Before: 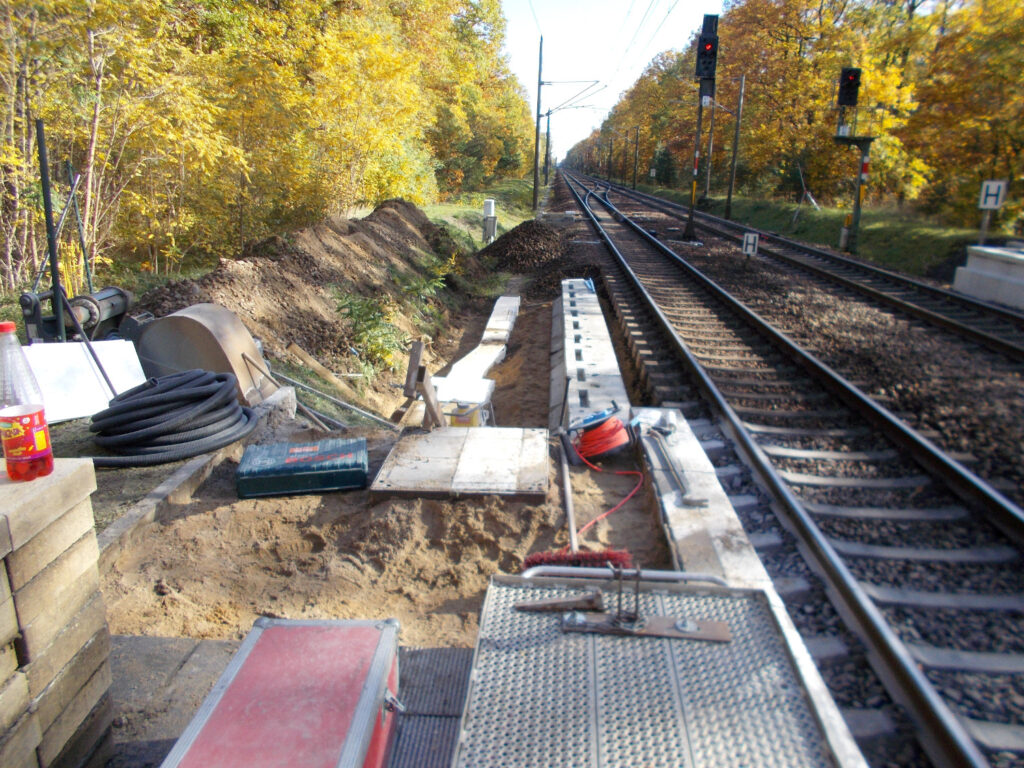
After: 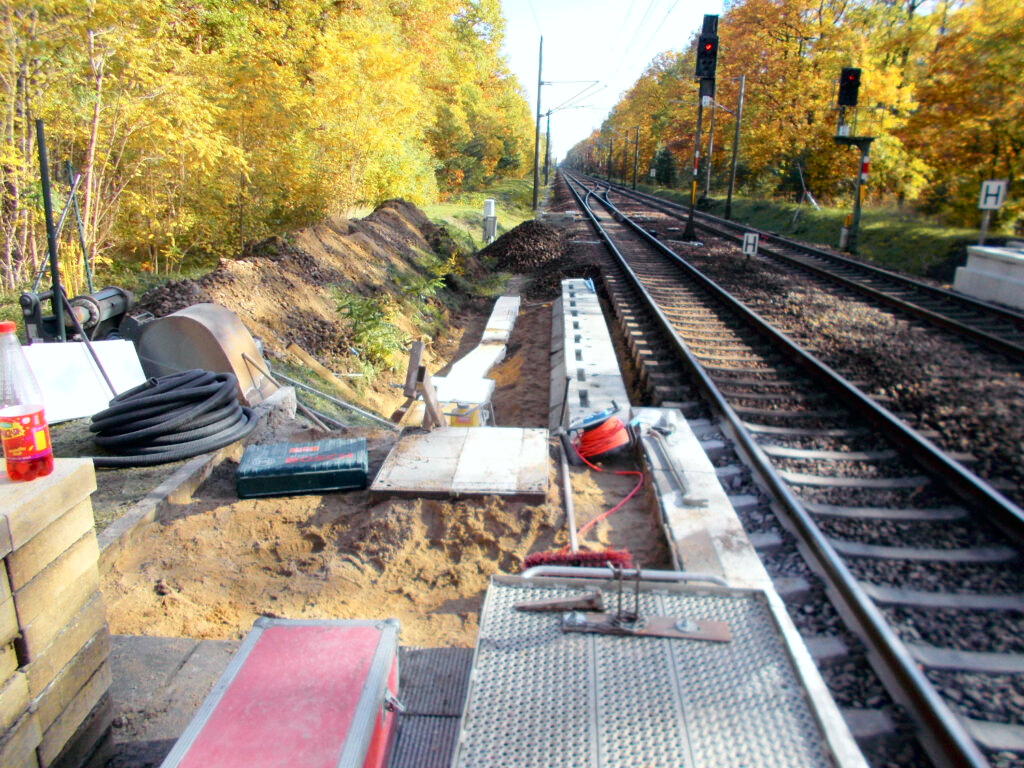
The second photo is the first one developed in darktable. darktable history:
tone curve: curves: ch0 [(0, 0) (0.051, 0.021) (0.11, 0.069) (0.25, 0.268) (0.427, 0.504) (0.715, 0.788) (0.908, 0.946) (1, 1)]; ch1 [(0, 0) (0.35, 0.29) (0.417, 0.352) (0.442, 0.421) (0.483, 0.474) (0.494, 0.485) (0.504, 0.501) (0.536, 0.551) (0.566, 0.596) (1, 1)]; ch2 [(0, 0) (0.48, 0.48) (0.504, 0.5) (0.53, 0.528) (0.554, 0.584) (0.642, 0.684) (0.824, 0.815) (1, 1)], color space Lab, independent channels, preserve colors none
